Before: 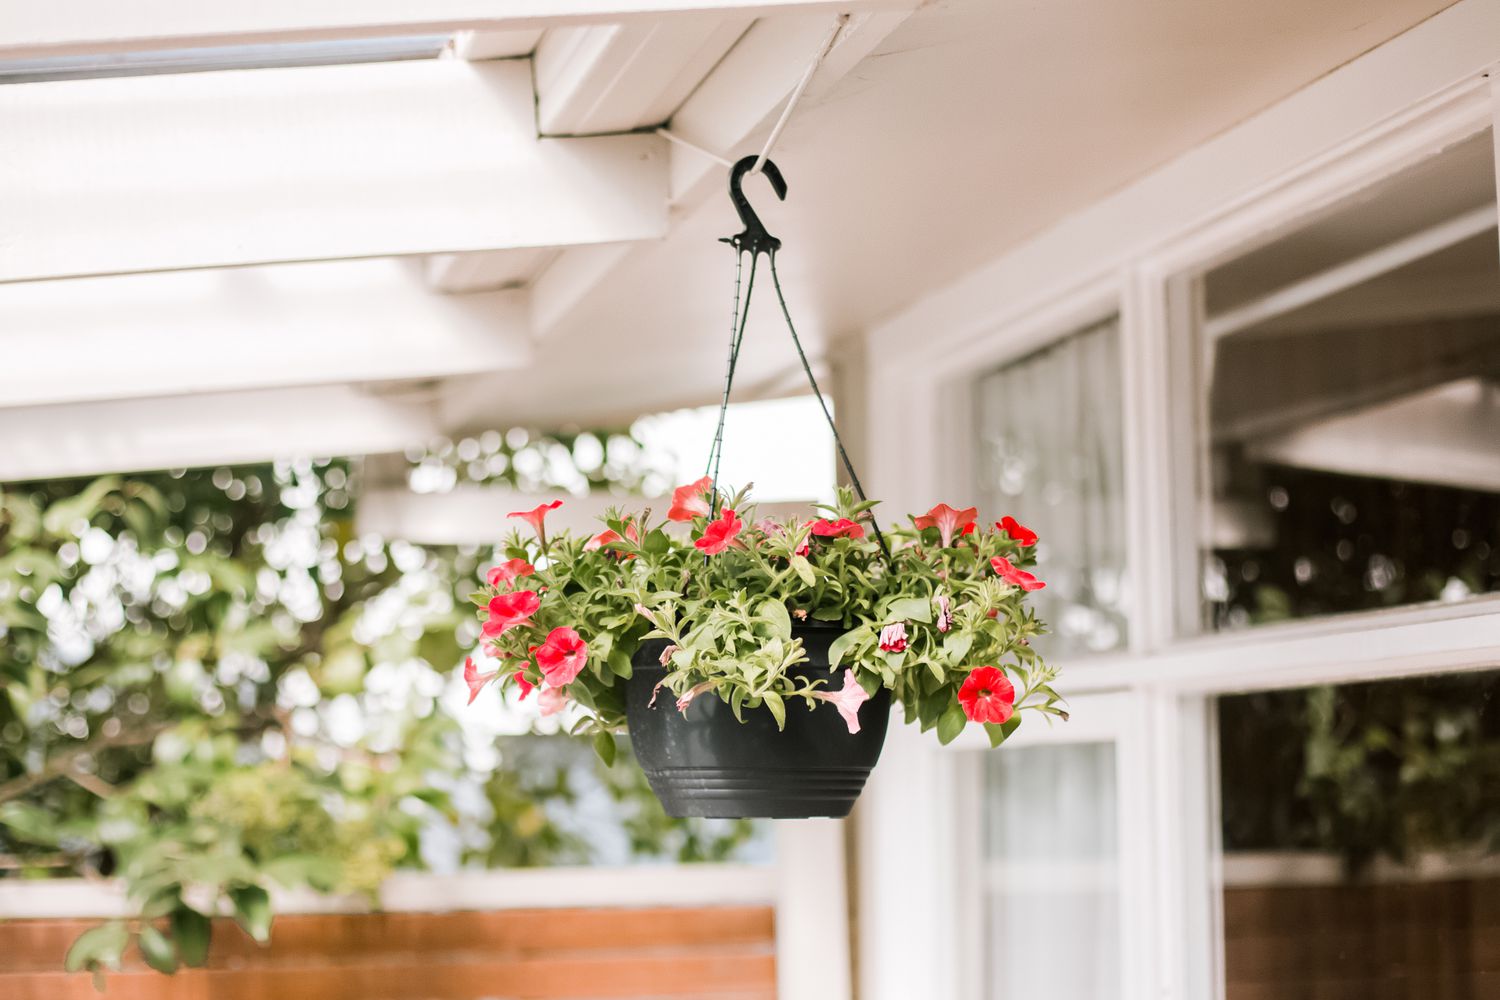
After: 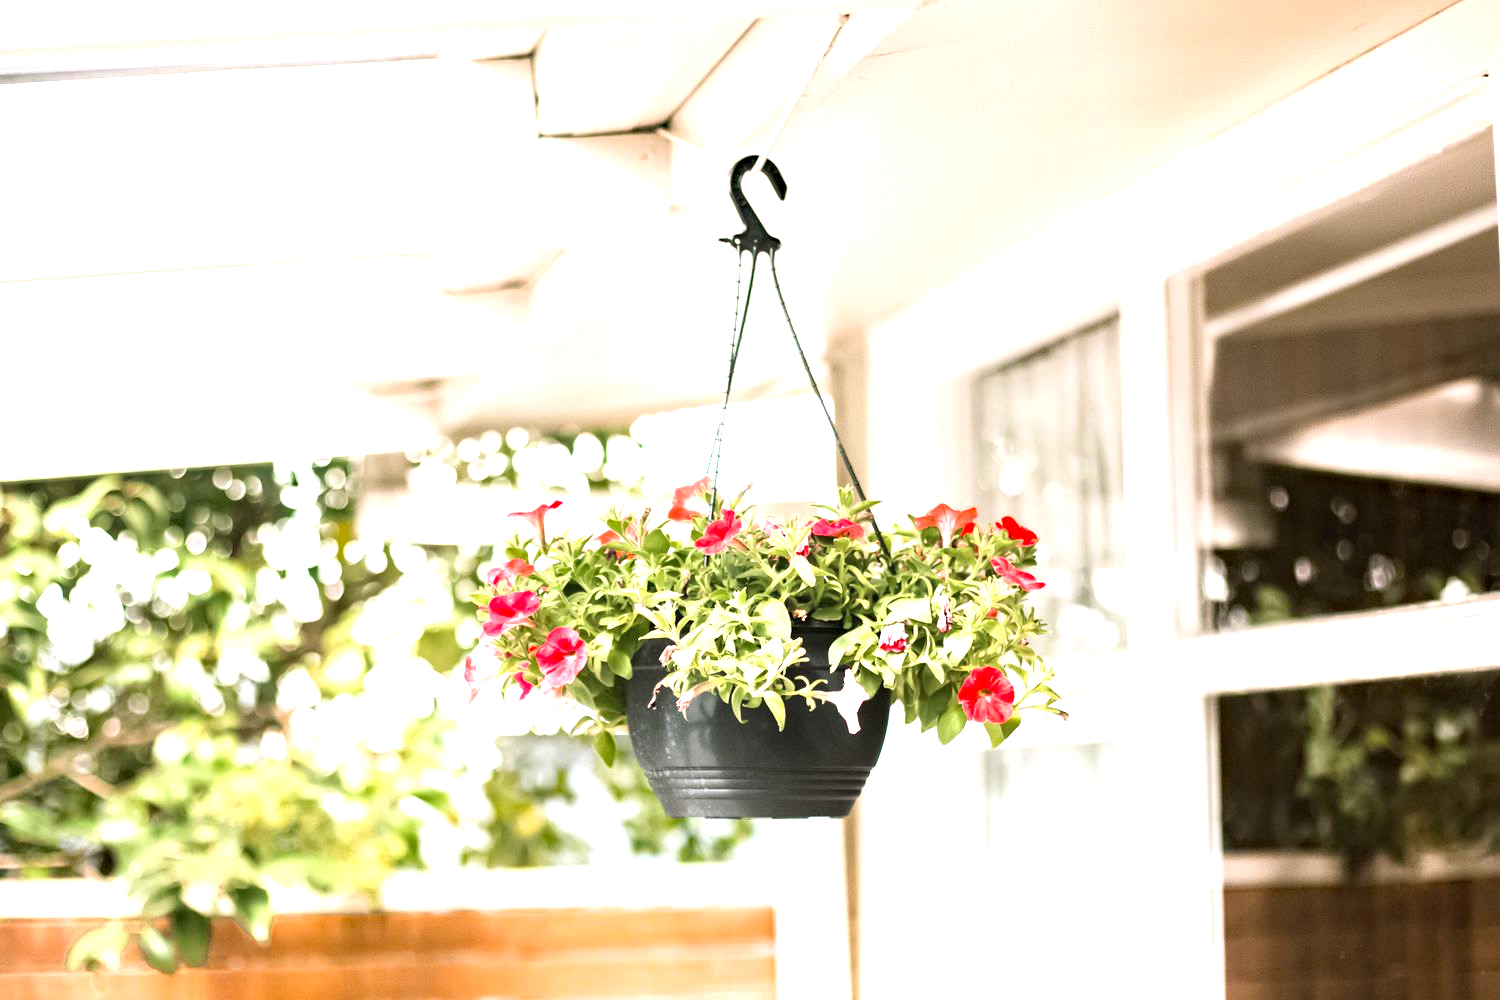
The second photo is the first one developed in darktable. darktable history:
haze removal: adaptive false
exposure: black level correction 0, exposure 1.2 EV, compensate highlight preservation false
